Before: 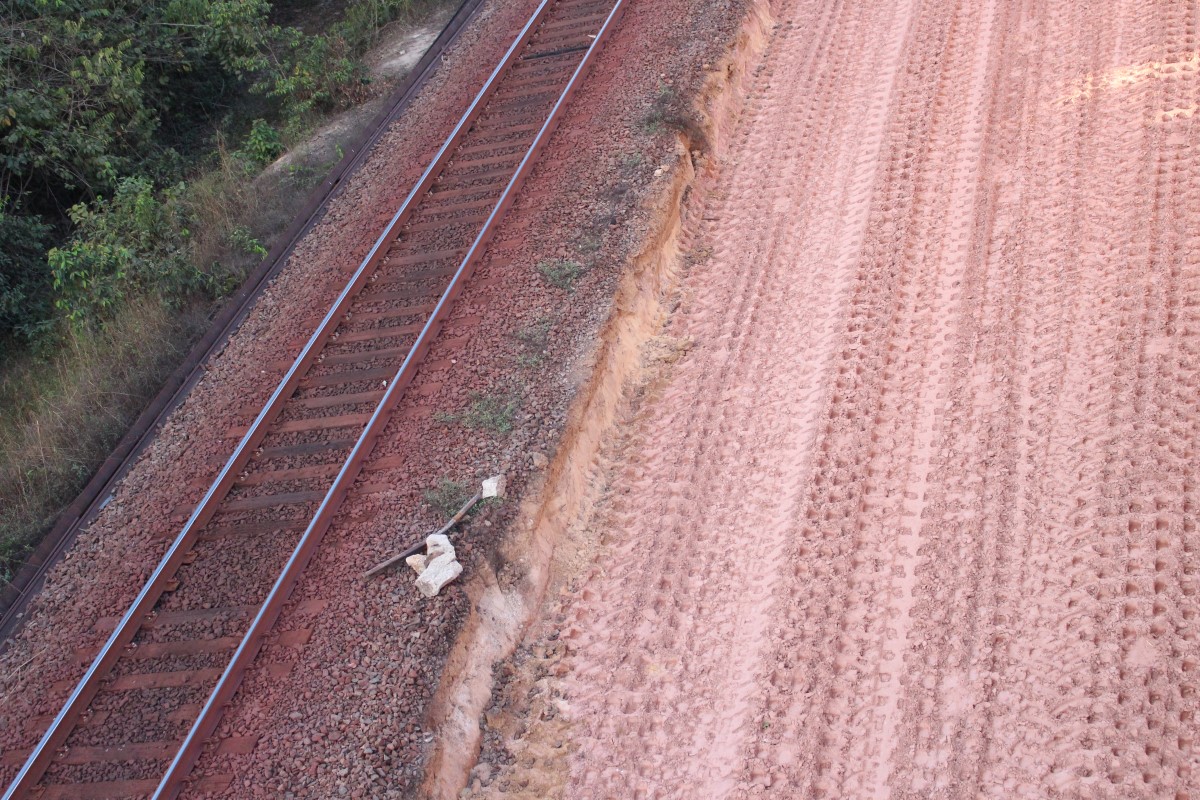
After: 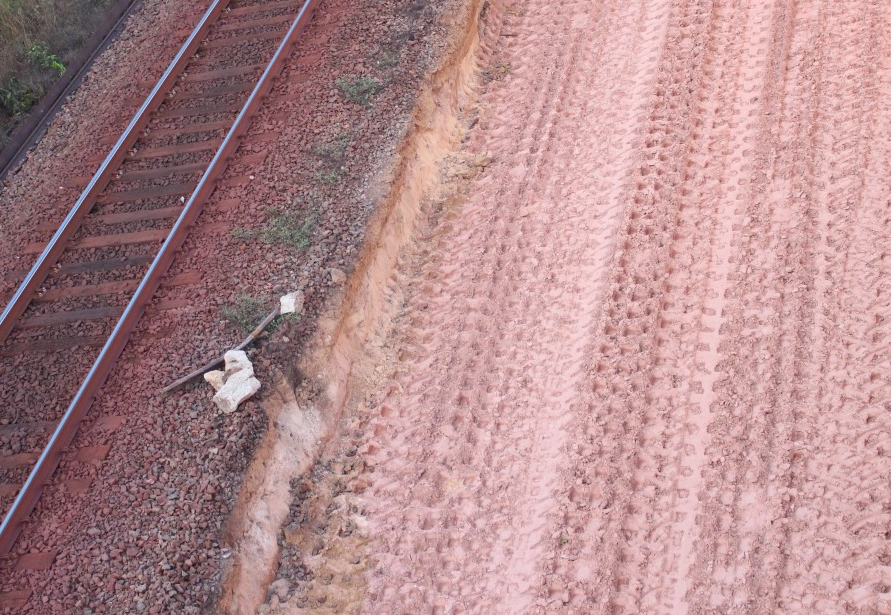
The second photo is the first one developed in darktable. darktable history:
crop: left 16.873%, top 23.034%, right 8.866%
